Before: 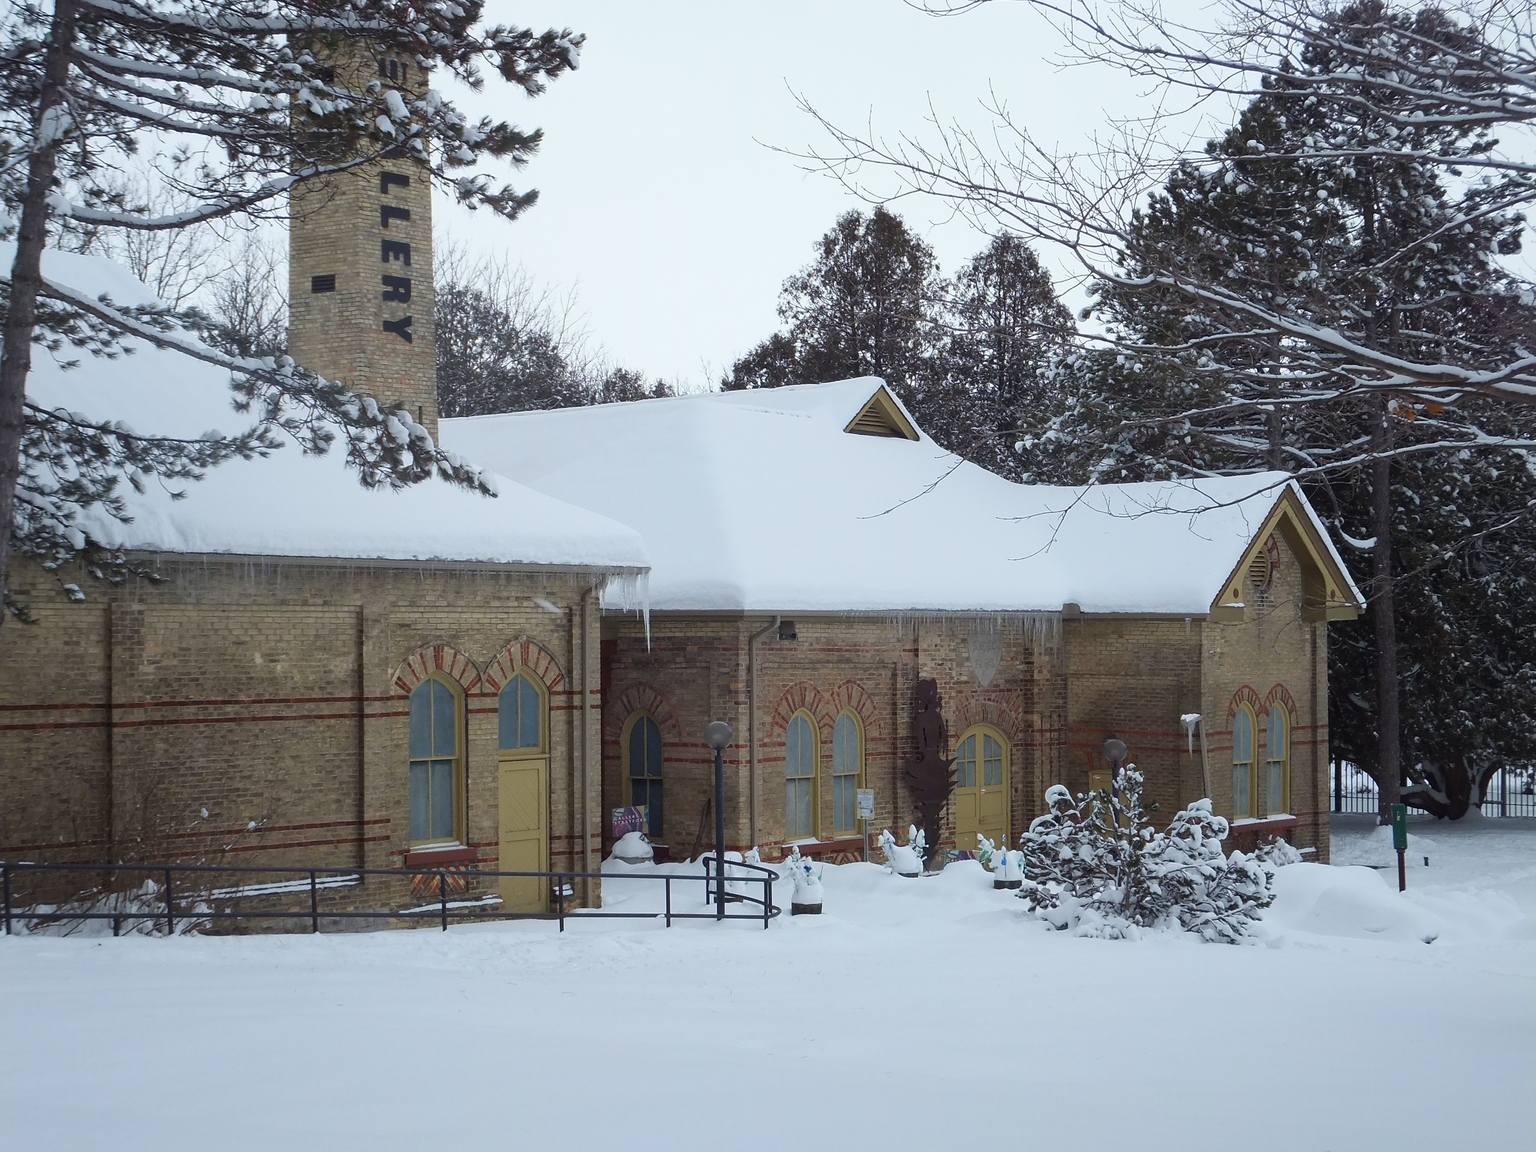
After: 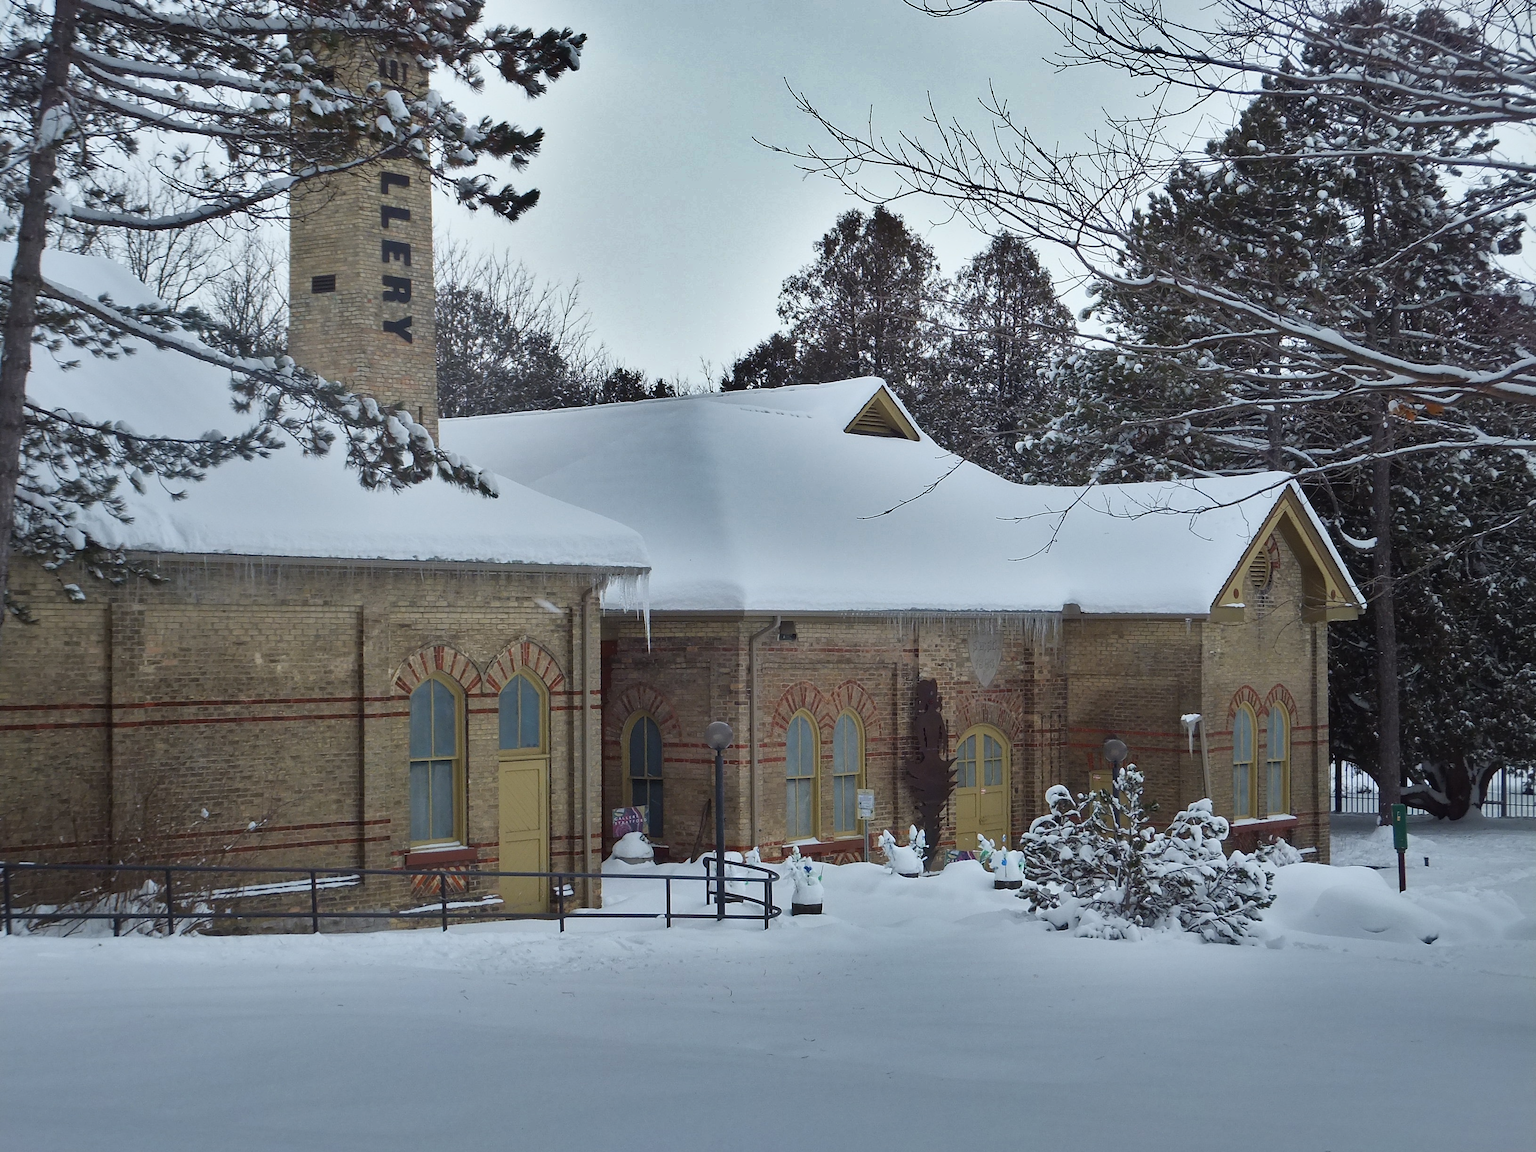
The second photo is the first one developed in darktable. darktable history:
shadows and highlights: shadows 24.22, highlights -78.57, soften with gaussian
